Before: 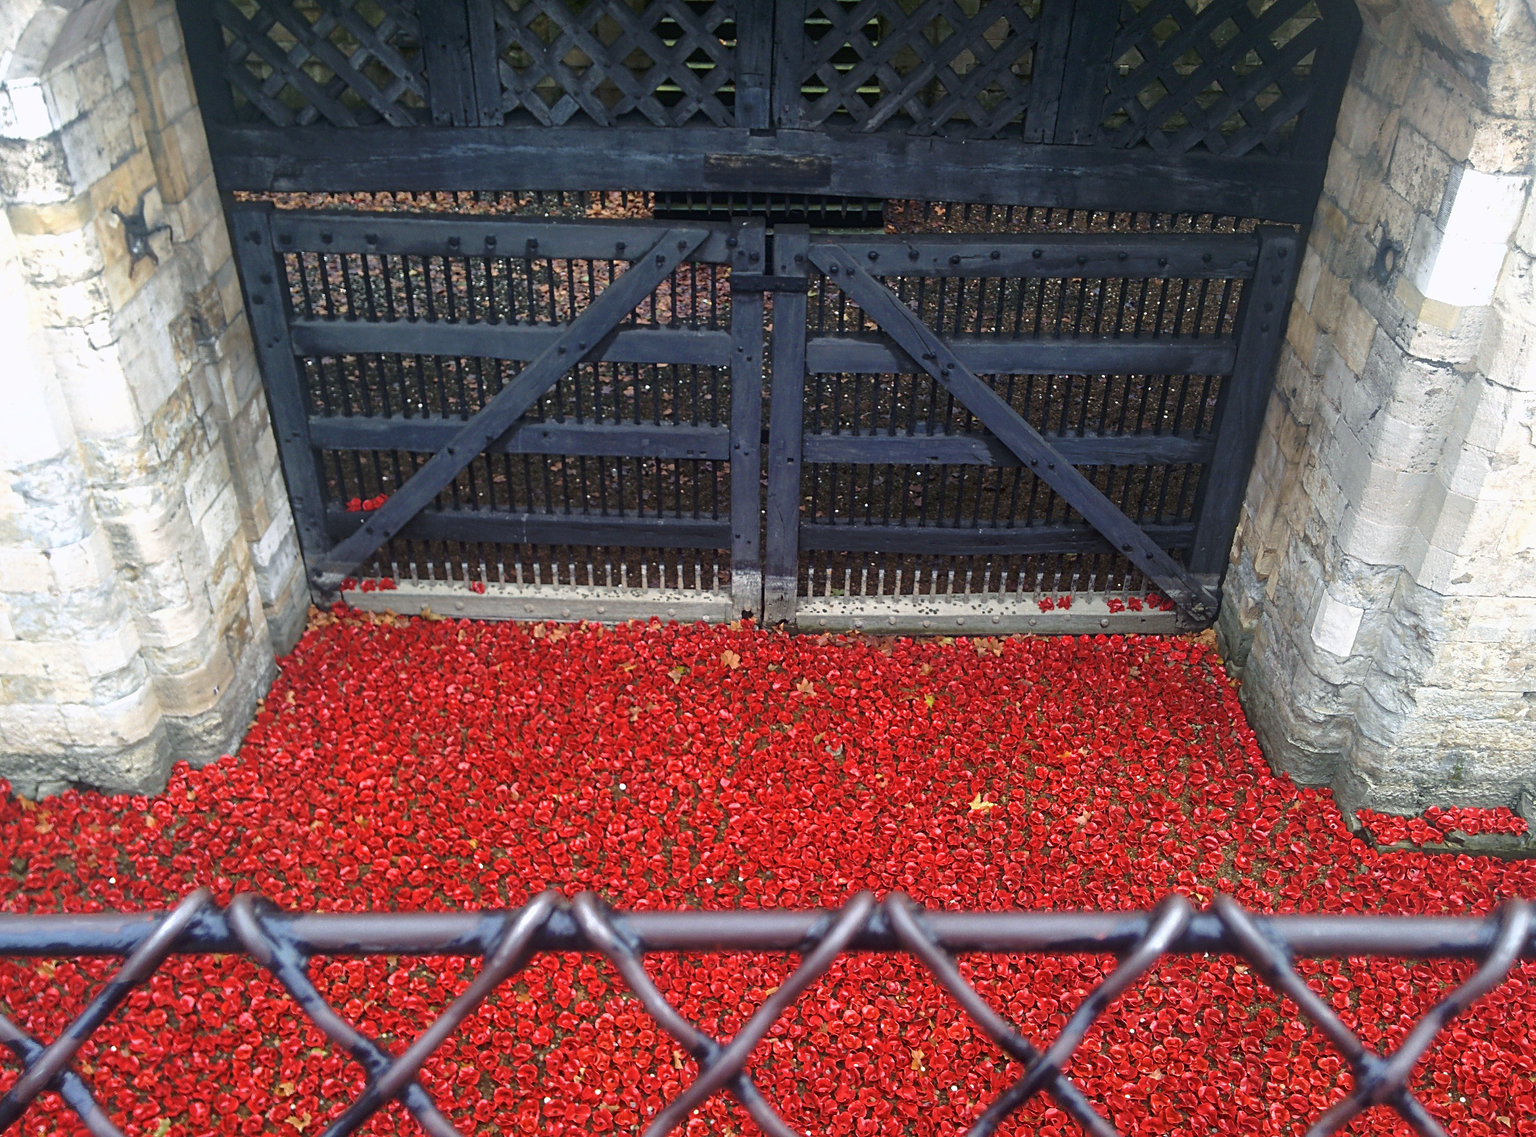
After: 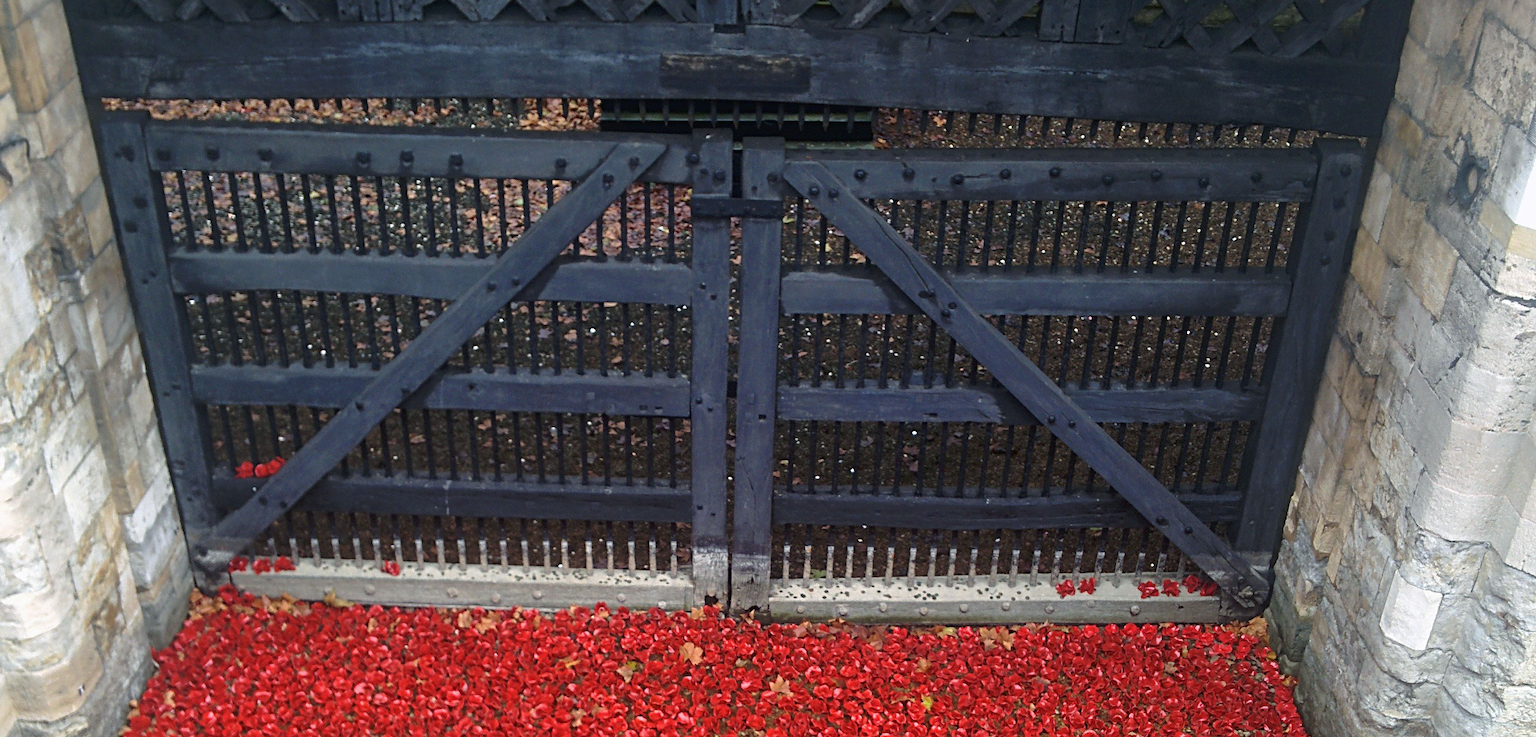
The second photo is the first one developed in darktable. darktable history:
crop and rotate: left 9.644%, top 9.574%, right 6.04%, bottom 35.693%
